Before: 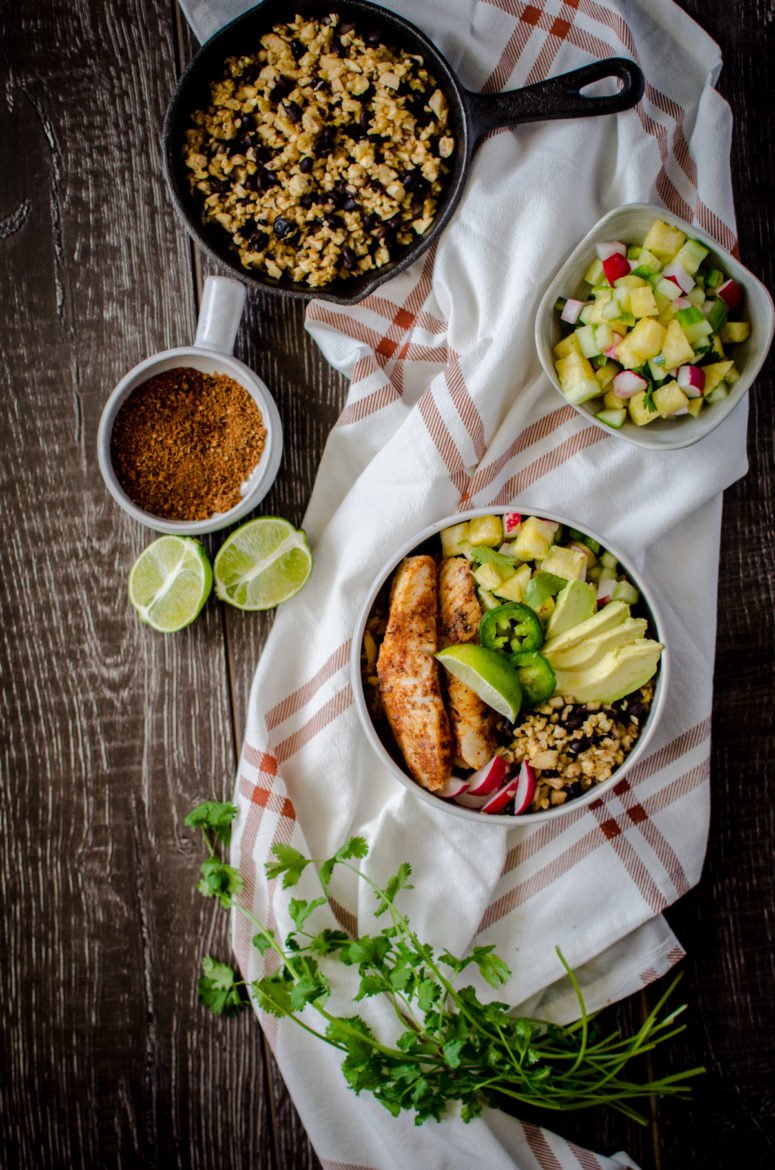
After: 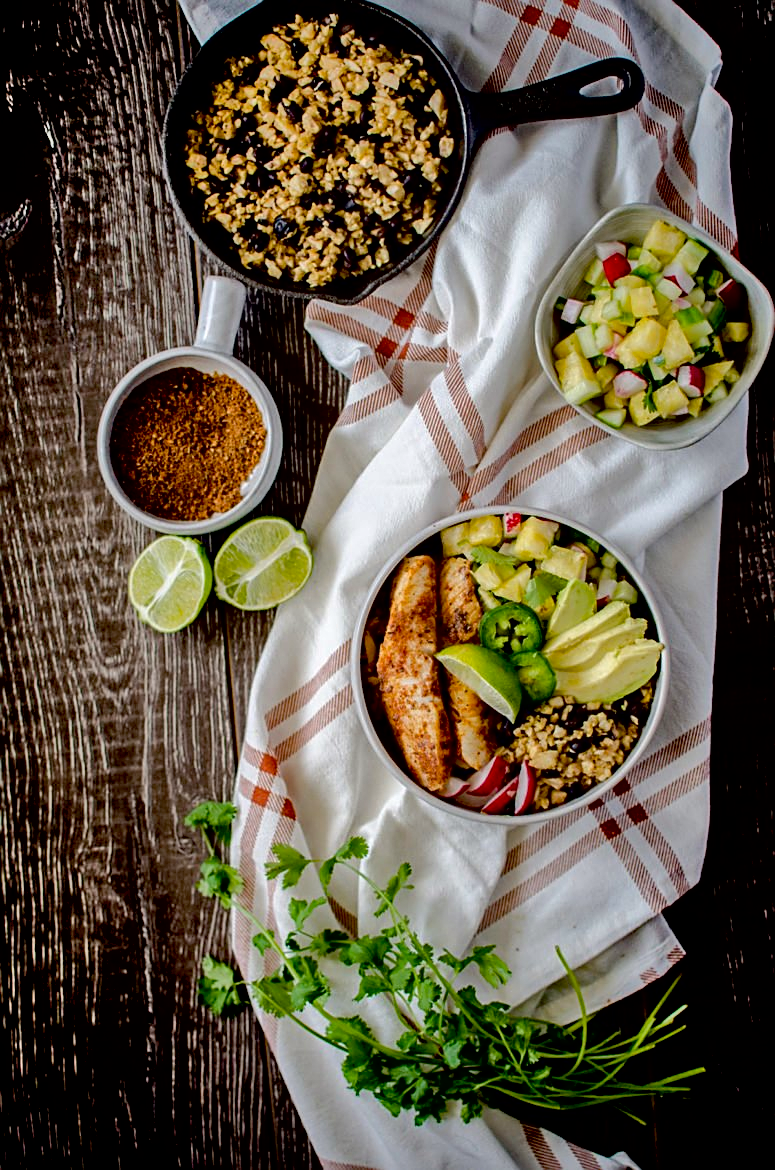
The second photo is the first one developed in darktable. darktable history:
contrast brightness saturation: saturation -0.051
shadows and highlights: soften with gaussian
exposure: black level correction 0.016, exposure -0.007 EV, compensate exposure bias true, compensate highlight preservation false
sharpen: amount 0.472
haze removal: strength 0.282, distance 0.245, compatibility mode true, adaptive false
